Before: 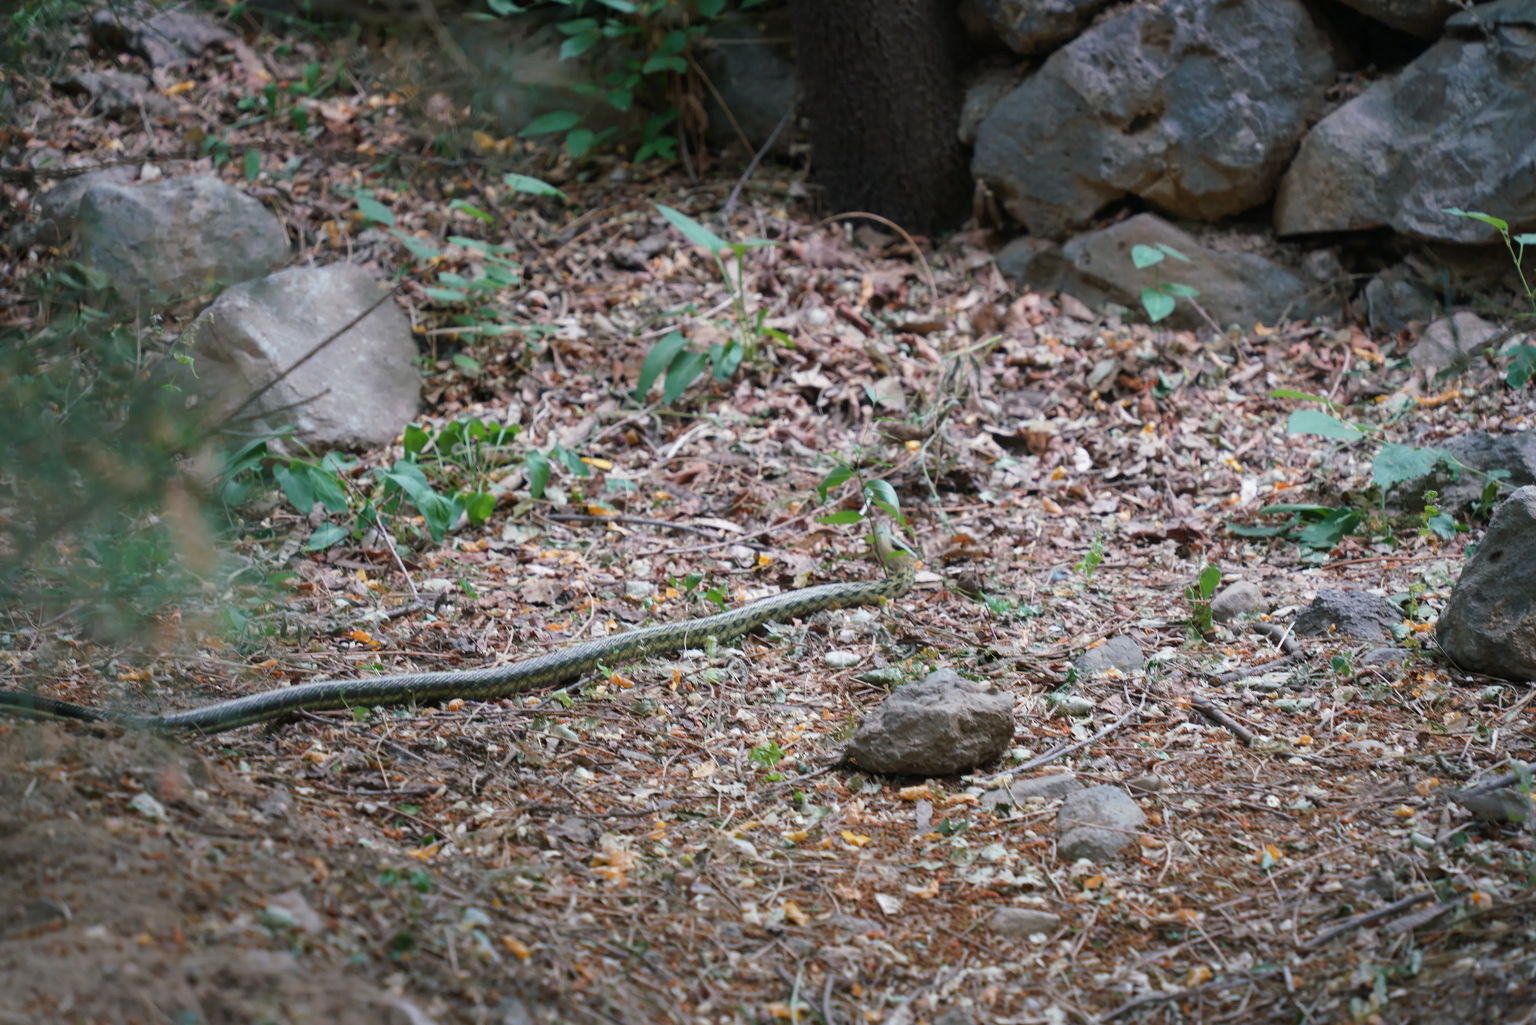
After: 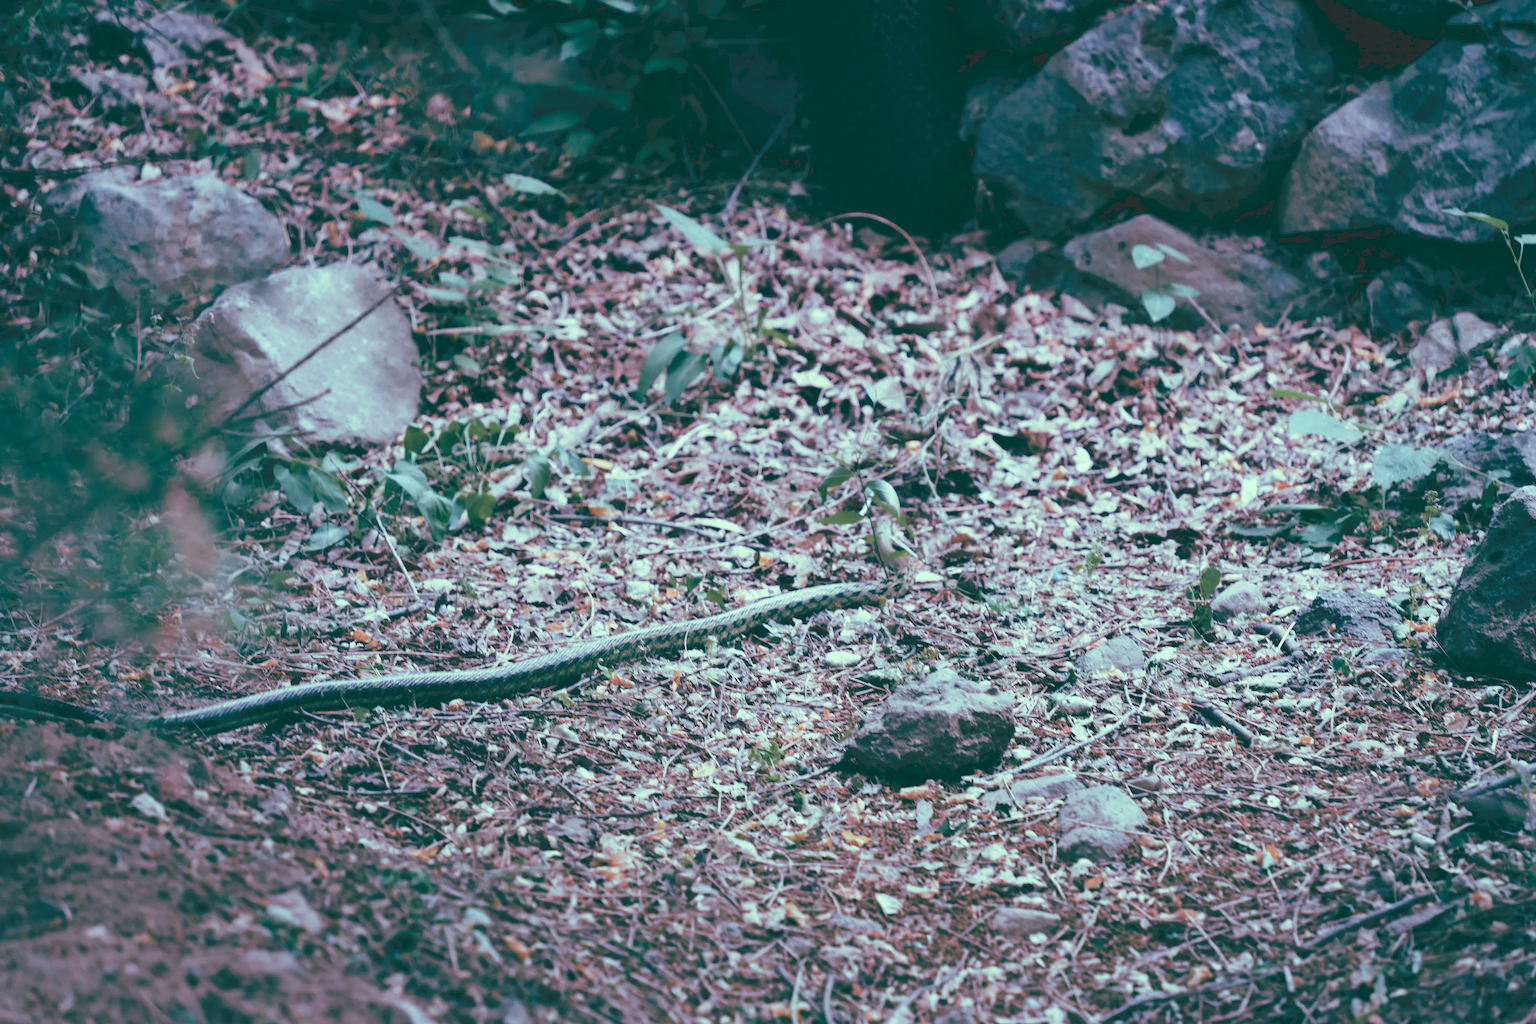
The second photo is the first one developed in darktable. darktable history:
tone curve: curves: ch0 [(0, 0) (0.003, 0.169) (0.011, 0.173) (0.025, 0.177) (0.044, 0.184) (0.069, 0.191) (0.1, 0.199) (0.136, 0.206) (0.177, 0.221) (0.224, 0.248) (0.277, 0.284) (0.335, 0.344) (0.399, 0.413) (0.468, 0.497) (0.543, 0.594) (0.623, 0.691) (0.709, 0.779) (0.801, 0.868) (0.898, 0.931) (1, 1)], preserve colors none
color look up table: target L [91.06, 97.59, 87.8, 86.09, 57.6, 60.14, 52.39, 53.56, 46.57, 39.9, 36.13, 17.63, 201.26, 65.5, 68.62, 64.28, 64.99, 56.59, 44.01, 42.68, 43.39, 39.91, 30.91, 20.22, 13.85, 3.494, 96.88, 79.79, 83.62, 75.74, 78.68, 60.63, 61.86, 52.32, 52.34, 46.41, 48.15, 46.43, 45.75, 30.58, 33.5, 15.86, 15.54, 6.835, 95.96, 78.48, 78.16, 55.32, 27.1], target a [-28.22, -36.57, -14.87, -36.68, -15.23, -17.59, -30.68, 0.729, -3.139, -17.35, -20.83, -52.37, 0, -1.569, -3.717, 20.51, 11.18, 33.04, 47.89, 44.85, 9.394, 17.73, -3.12, 3.989, -42.52, -10.4, -29.46, 1.137, 2.161, -4.27, 12.41, 1.643, 34.44, -2.866, 37.01, 25.22, 10.9, -6.786, 14.19, 17.62, 16.75, -45.76, -40.59, -19.63, -52.36, -24.24, -31.71, -25.17, -24.35], target b [34.55, 16.71, 16.81, 13.35, 29.44, 12.85, 23.2, 21.64, -4.035, 2.171, 9.24, -0.976, -0.001, 34.68, -3.117, 20.49, 9.955, 6.968, 5.515, 20.08, 5.706, 16.35, -6.419, -4.686, -0.551, -1.606, 14.31, -3.093, -5.701, -19.07, -14.81, -14.13, -13.11, -26.09, -29.83, -11.1, -34.07, -39.5, -57.5, -17.84, -40.33, -13.12, -24.96, -16.5, 11.4, -4.948, -13.85, -8.385, -14.33], num patches 49
